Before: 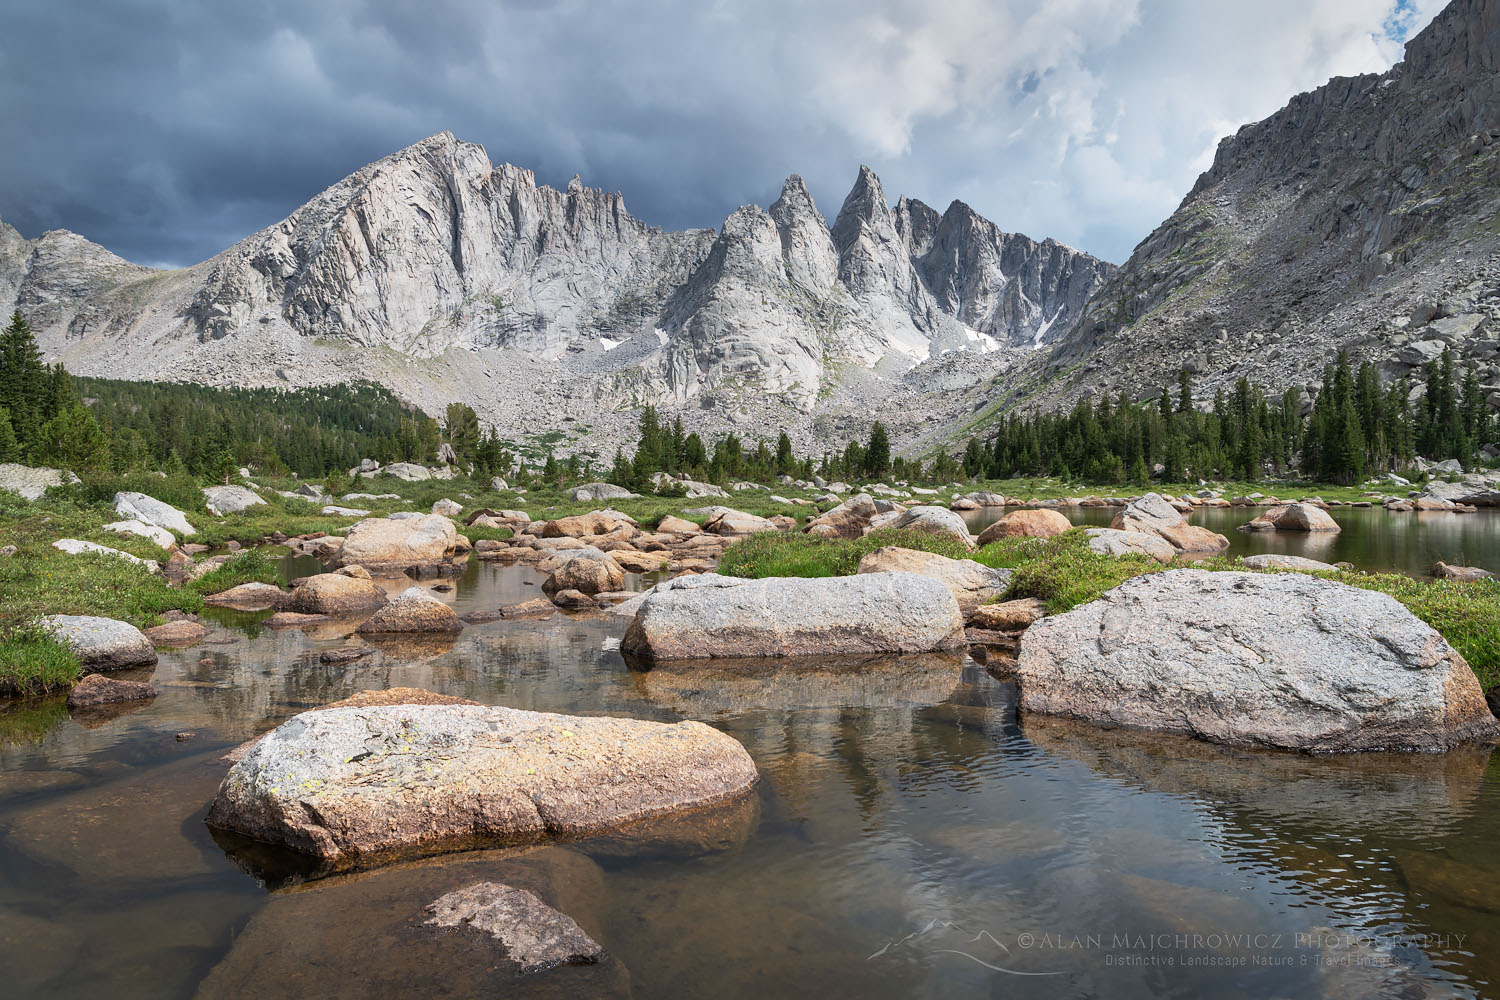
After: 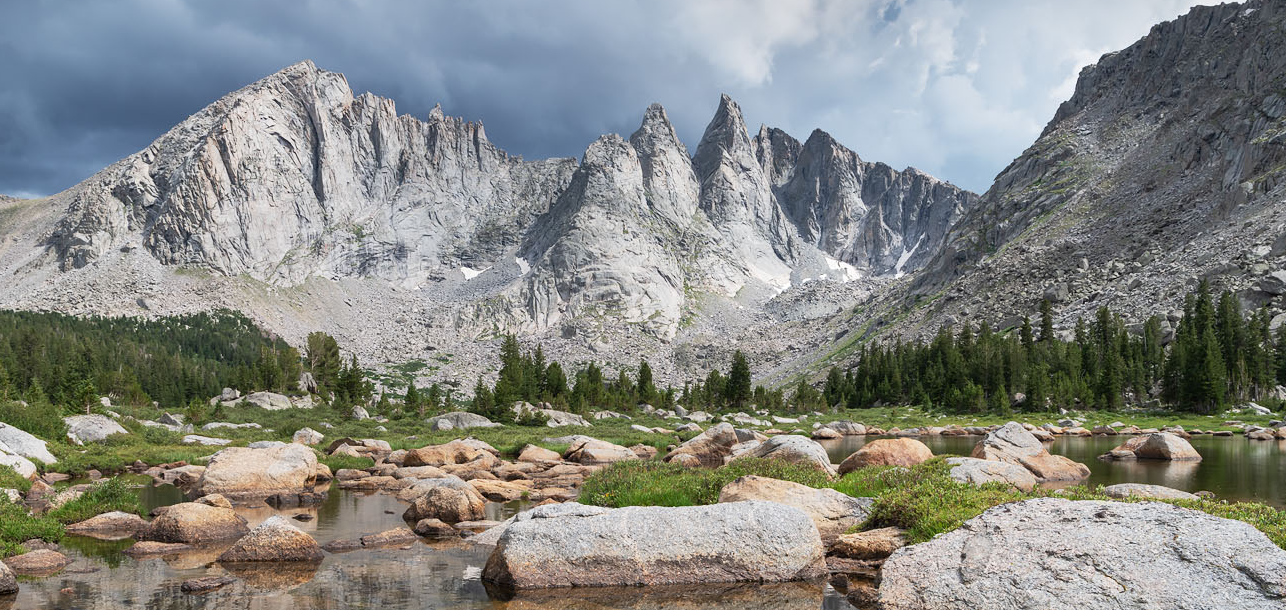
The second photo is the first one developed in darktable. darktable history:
crop and rotate: left 9.296%, top 7.138%, right 4.906%, bottom 31.784%
